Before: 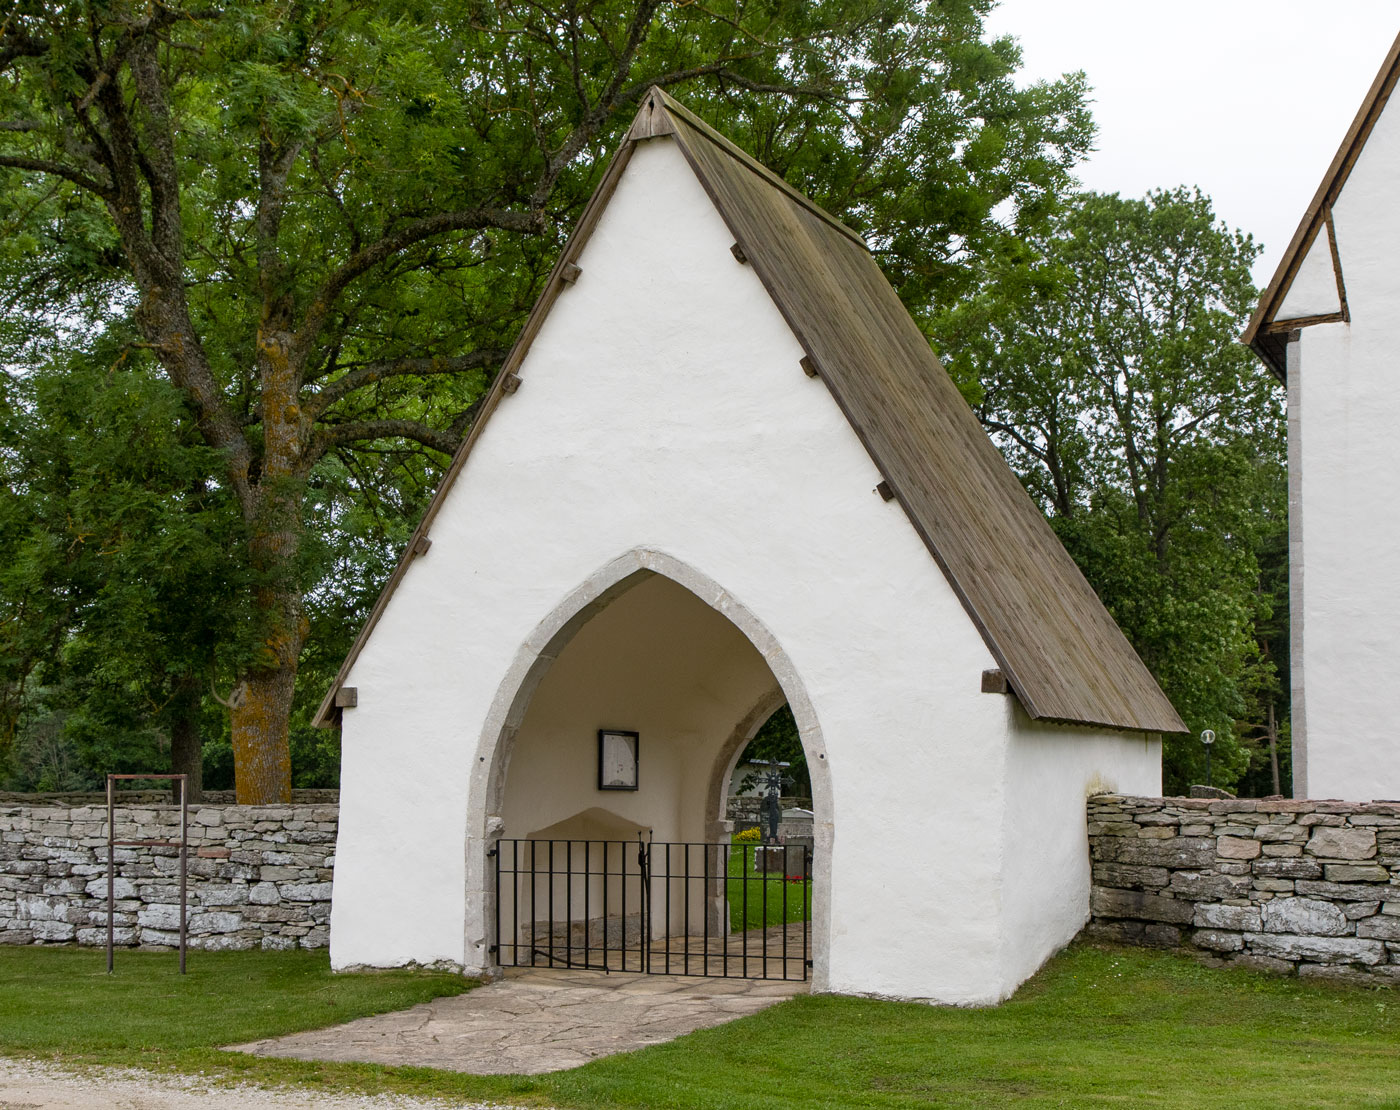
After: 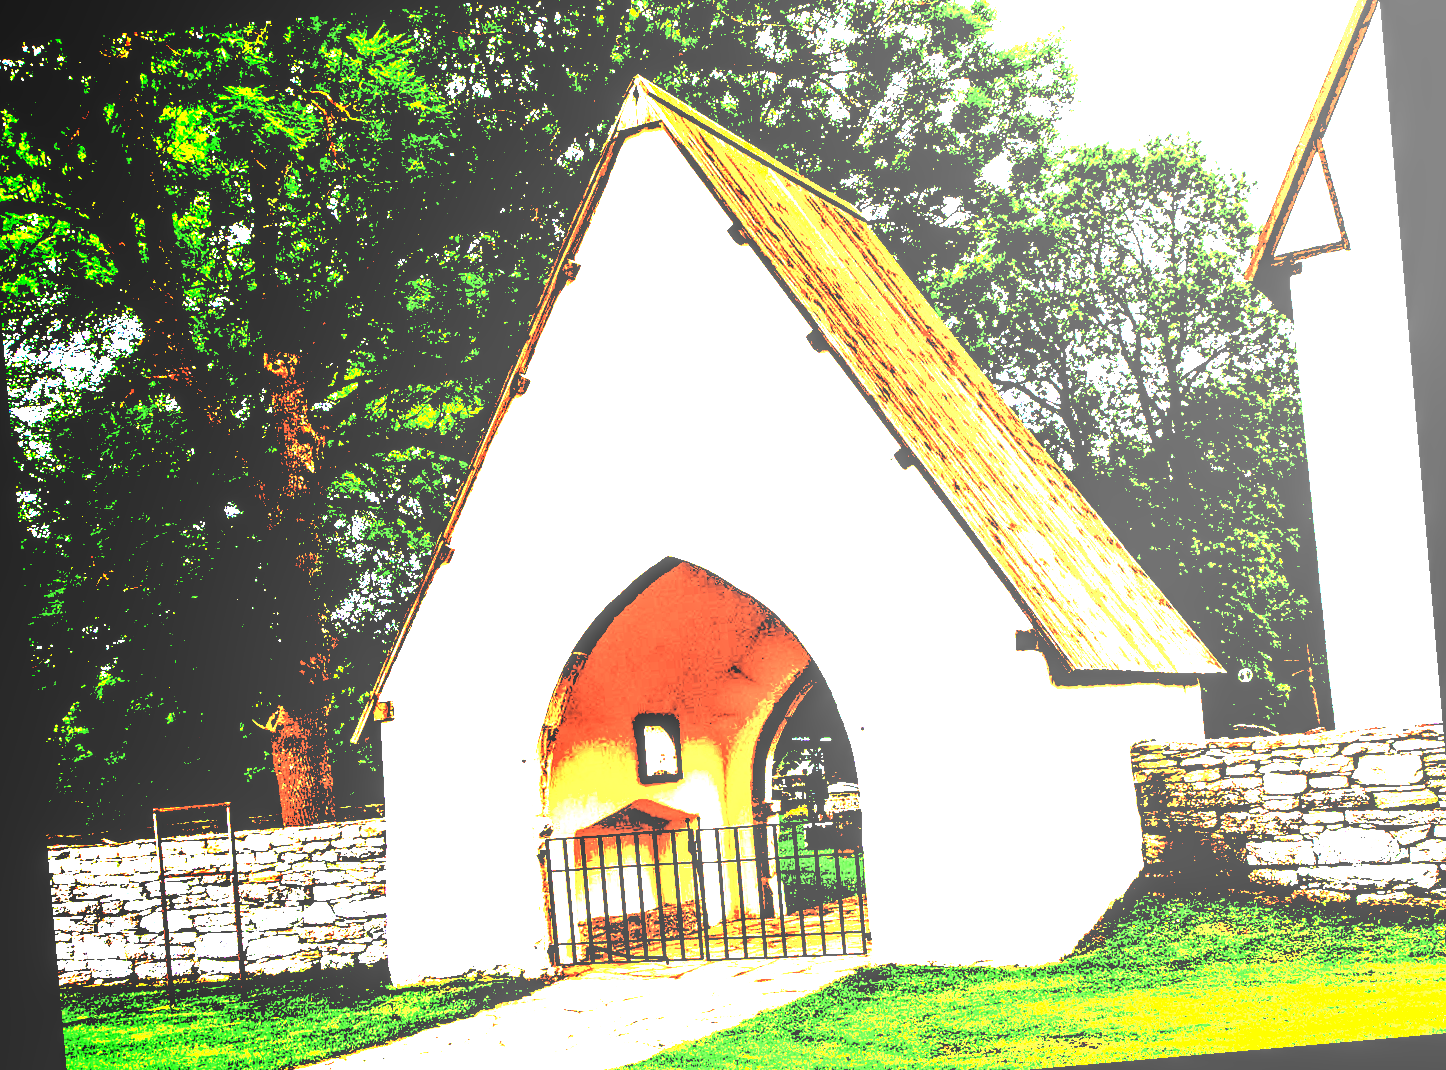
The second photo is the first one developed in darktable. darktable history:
color balance: mode lift, gamma, gain (sRGB), lift [1, 1.049, 1, 1]
local contrast: on, module defaults
crop: left 1.507%, top 6.147%, right 1.379%, bottom 6.637%
rotate and perspective: rotation -4.98°, automatic cropping off
exposure: black level correction 0.1, exposure 3 EV, compensate highlight preservation false
